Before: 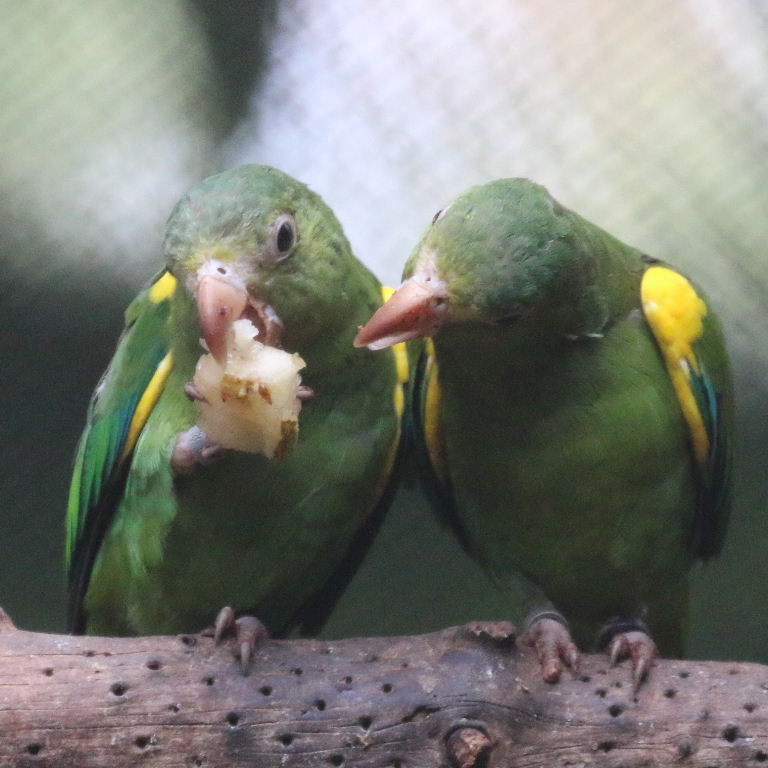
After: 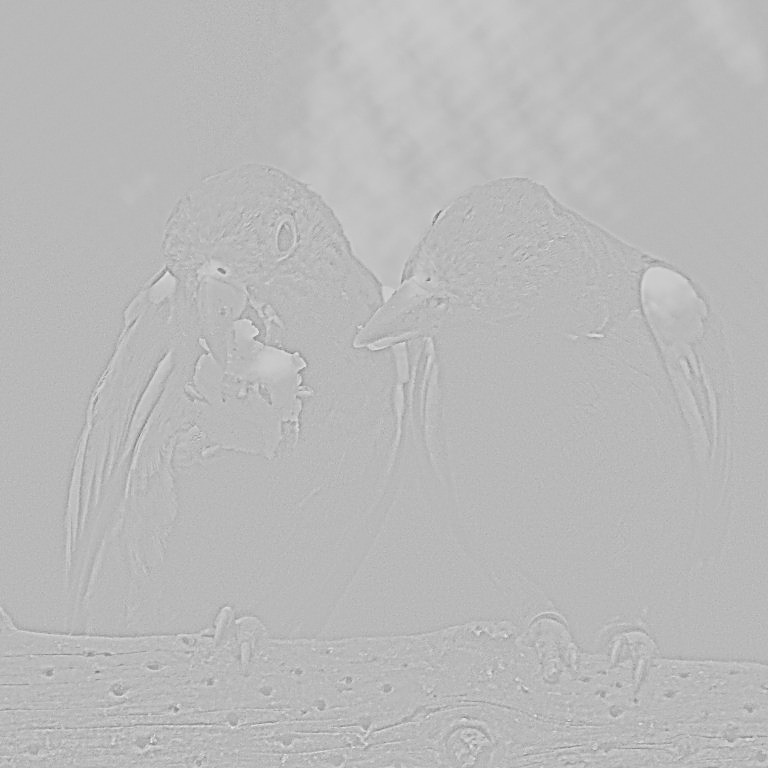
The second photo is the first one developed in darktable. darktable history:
rgb curve: curves: ch0 [(0, 0) (0.21, 0.15) (0.24, 0.21) (0.5, 0.75) (0.75, 0.96) (0.89, 0.99) (1, 1)]; ch1 [(0, 0.02) (0.21, 0.13) (0.25, 0.2) (0.5, 0.67) (0.75, 0.9) (0.89, 0.97) (1, 1)]; ch2 [(0, 0.02) (0.21, 0.13) (0.25, 0.2) (0.5, 0.67) (0.75, 0.9) (0.89, 0.97) (1, 1)], compensate middle gray true
sharpen: on, module defaults
highpass: sharpness 5.84%, contrast boost 8.44%
exposure: black level correction 0, exposure 0.6 EV, compensate exposure bias true, compensate highlight preservation false
